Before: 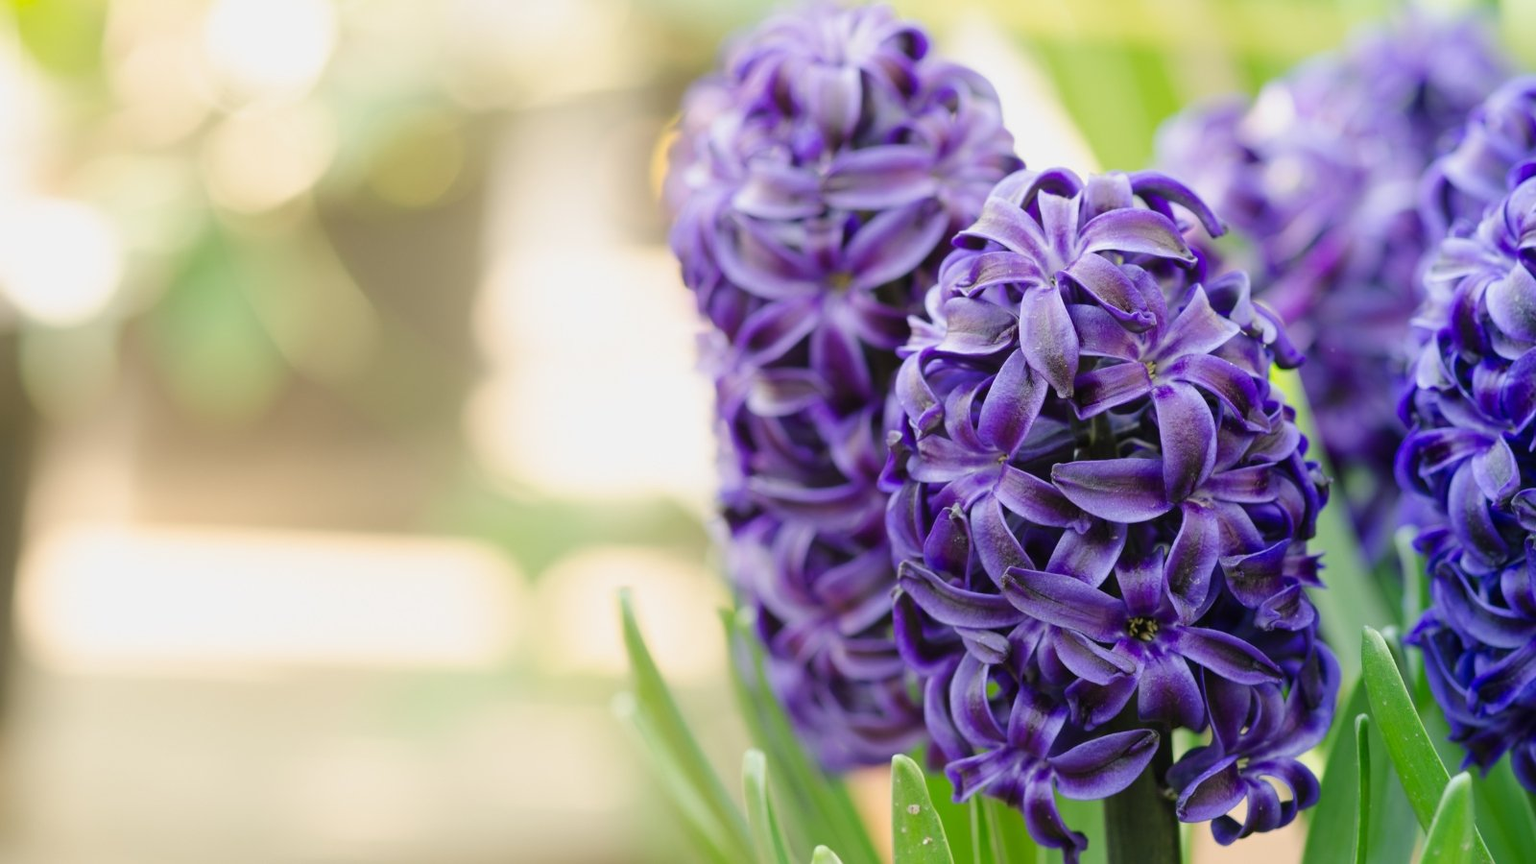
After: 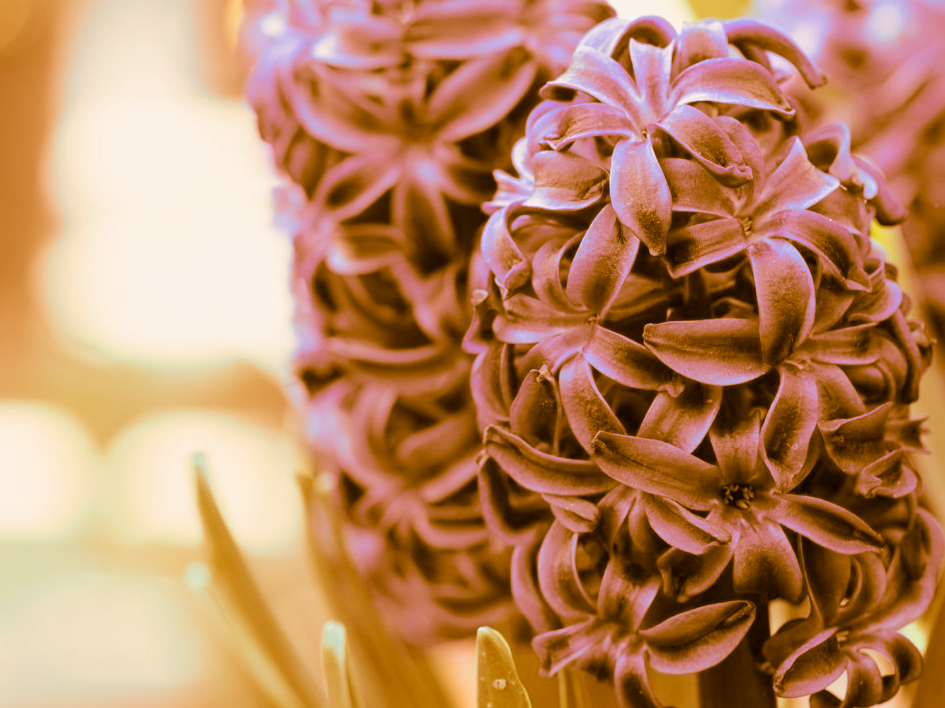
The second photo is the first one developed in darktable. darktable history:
crop and rotate: left 28.256%, top 17.734%, right 12.656%, bottom 3.573%
split-toning: shadows › hue 26°, shadows › saturation 0.92, highlights › hue 40°, highlights › saturation 0.92, balance -63, compress 0%
